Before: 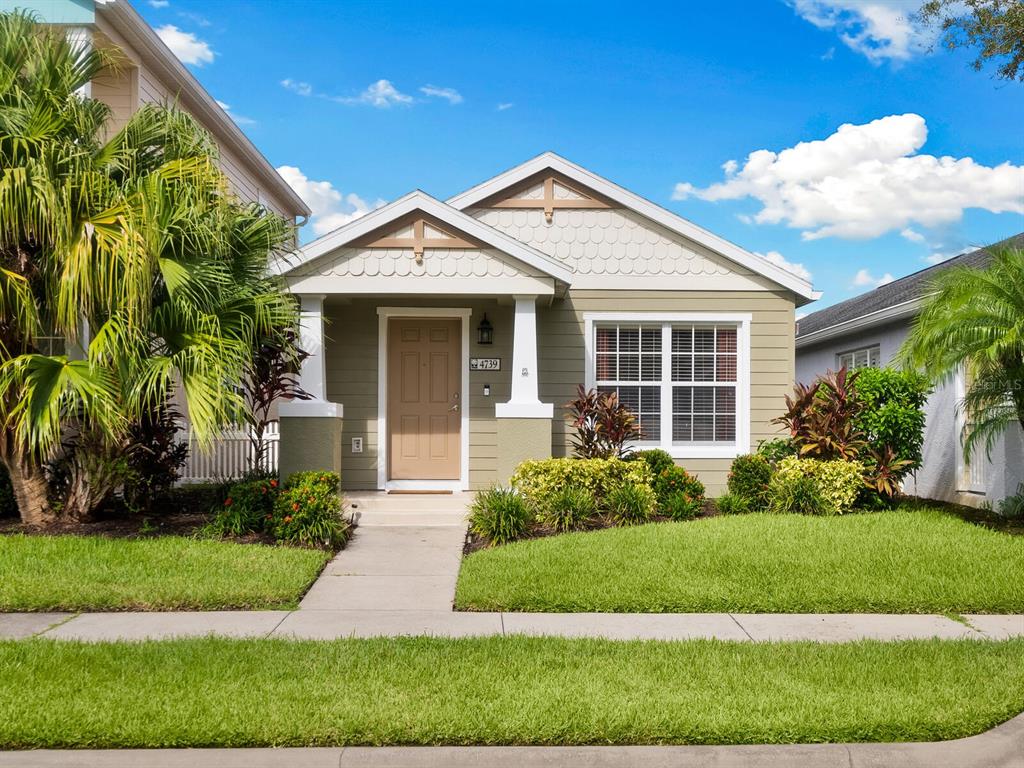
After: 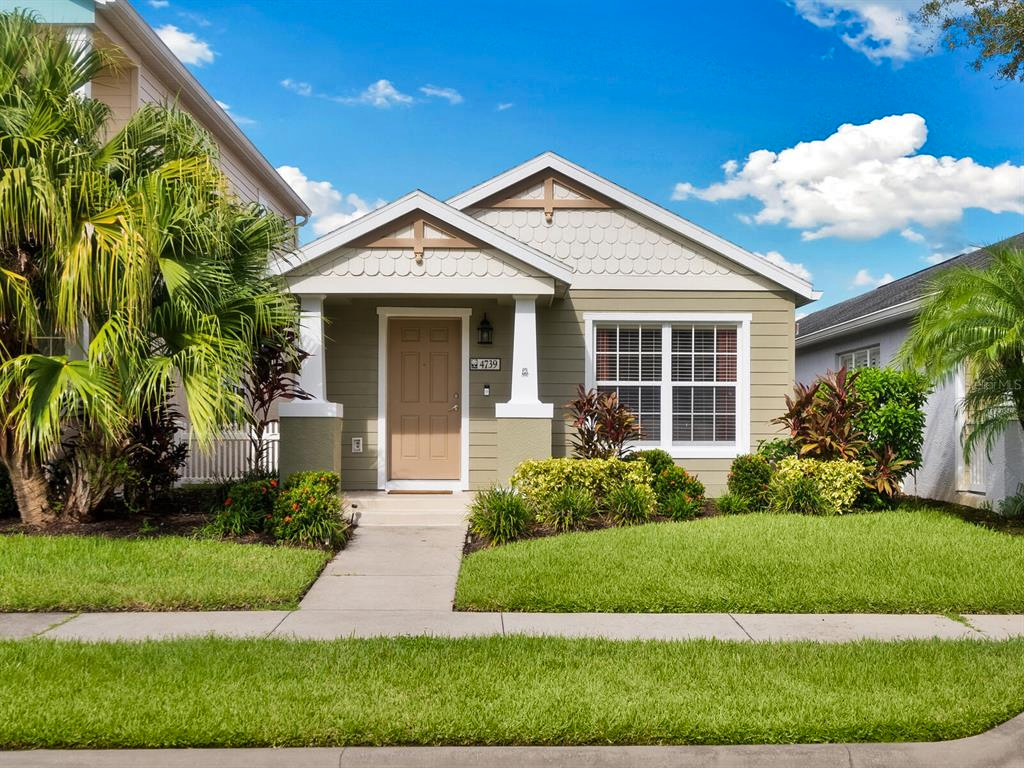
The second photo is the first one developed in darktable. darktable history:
shadows and highlights: radius 101.51, shadows 50.54, highlights -64.09, soften with gaussian
